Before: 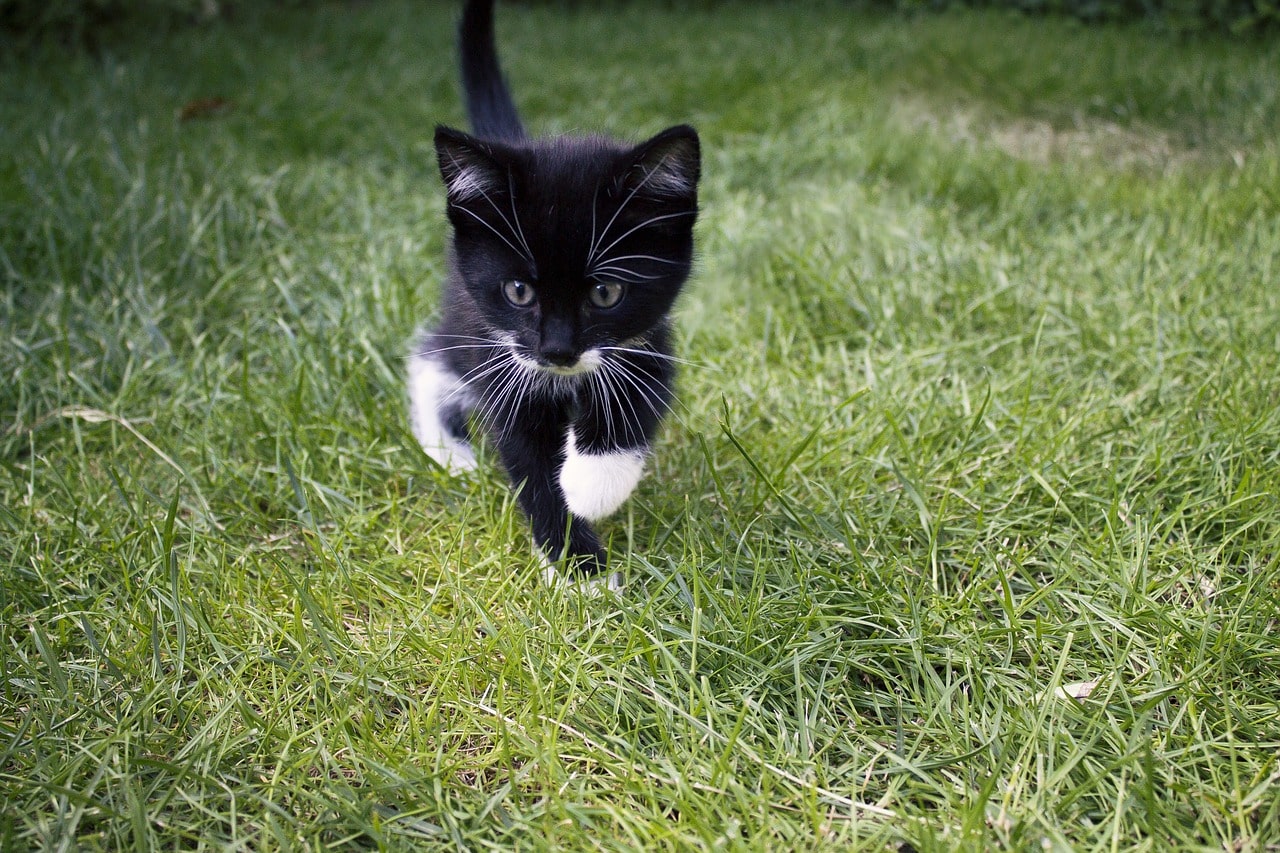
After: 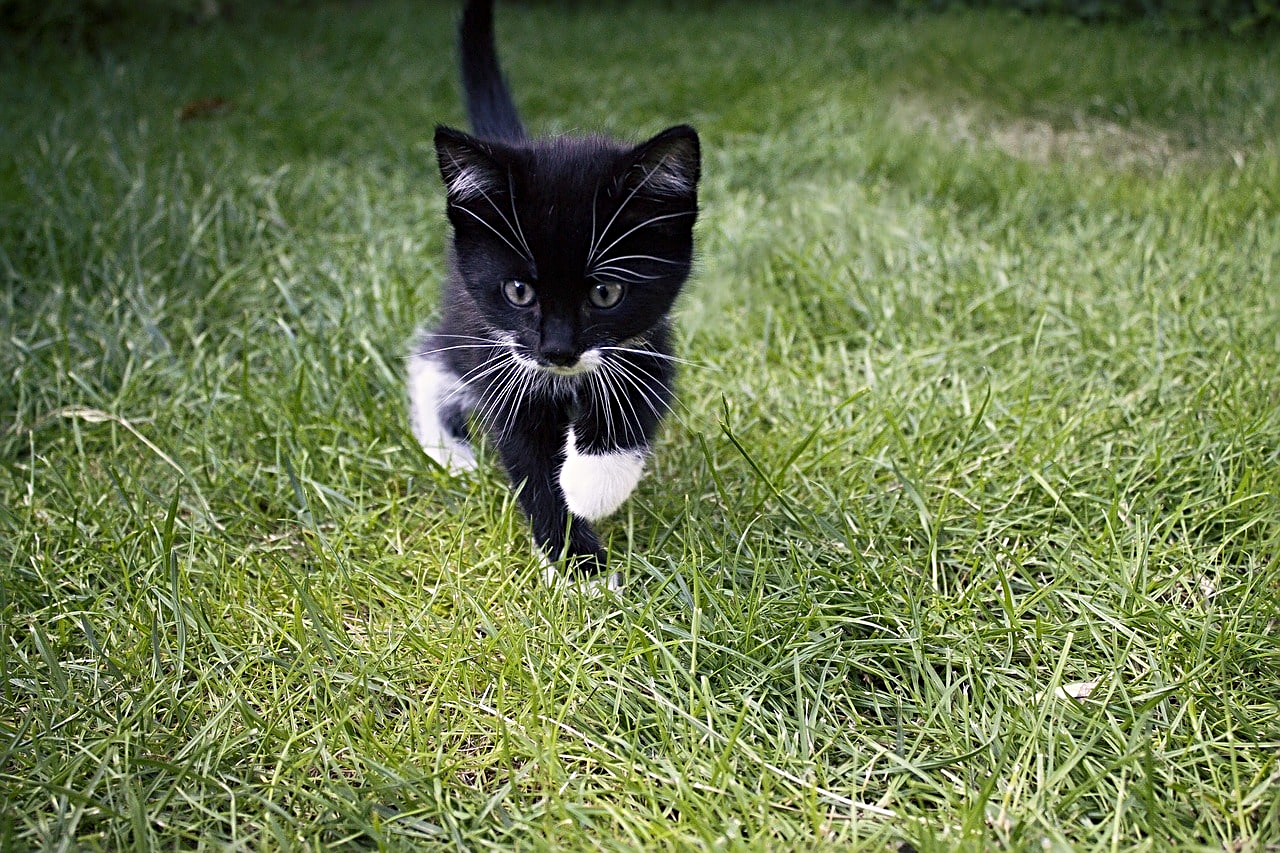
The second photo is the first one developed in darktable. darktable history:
sharpen: radius 3.987
shadows and highlights: shadows -38.9, highlights 63.7, soften with gaussian
